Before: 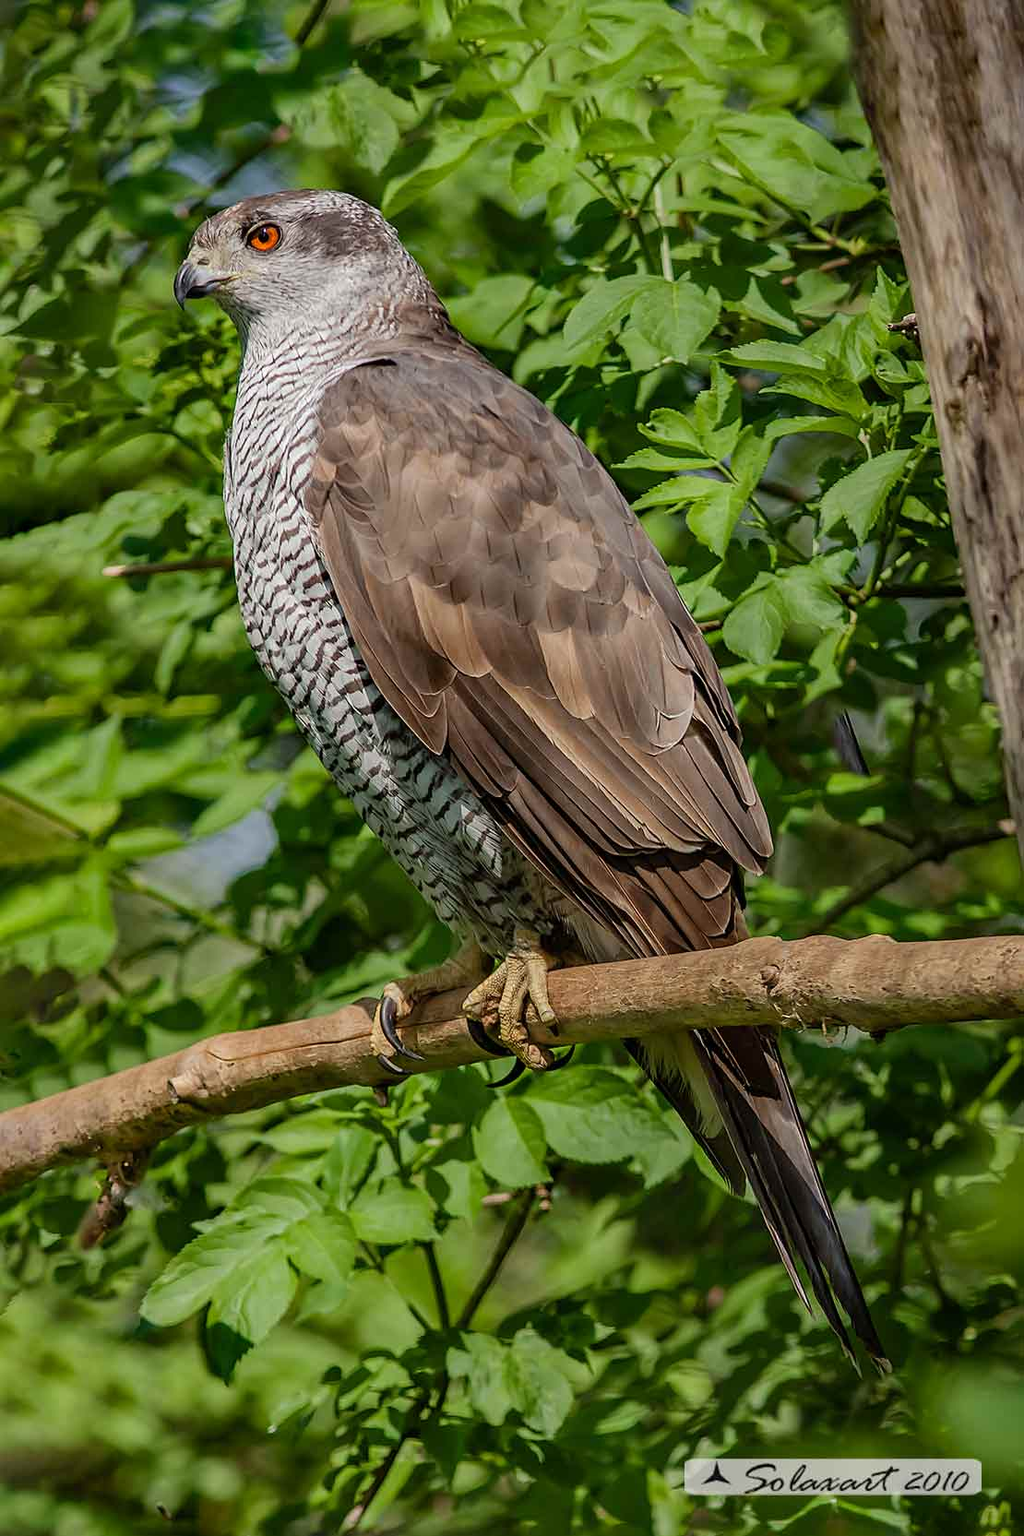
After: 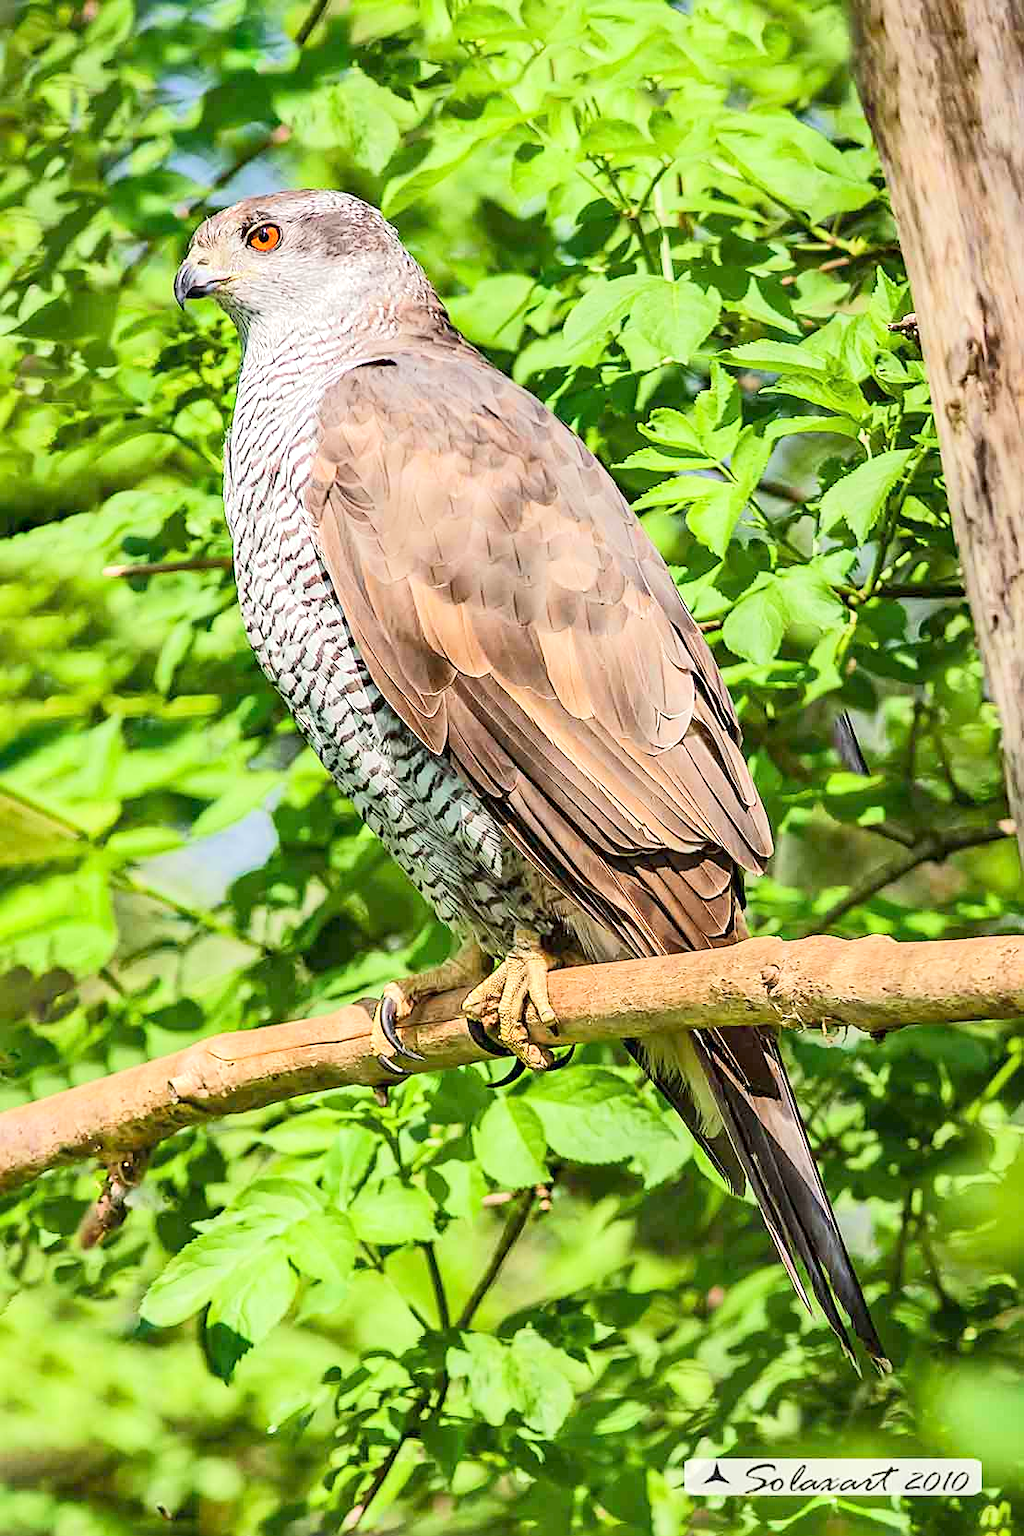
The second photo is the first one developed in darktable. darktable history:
tone equalizer: -8 EV 1.99 EV, -7 EV 1.99 EV, -6 EV 1.98 EV, -5 EV 1.98 EV, -4 EV 2 EV, -3 EV 1.49 EV, -2 EV 0.991 EV, -1 EV 0.479 EV, edges refinement/feathering 500, mask exposure compensation -1.57 EV, preserve details no
sharpen: amount 0.201
